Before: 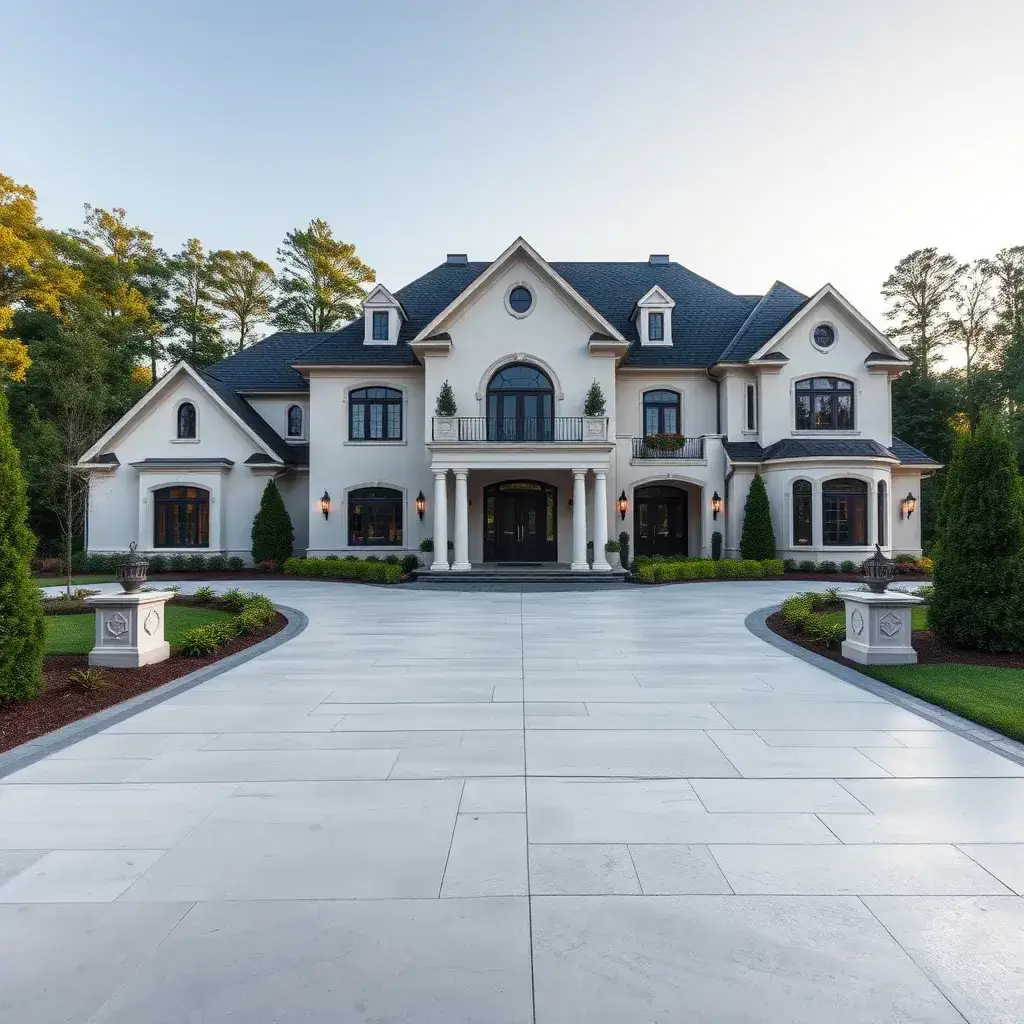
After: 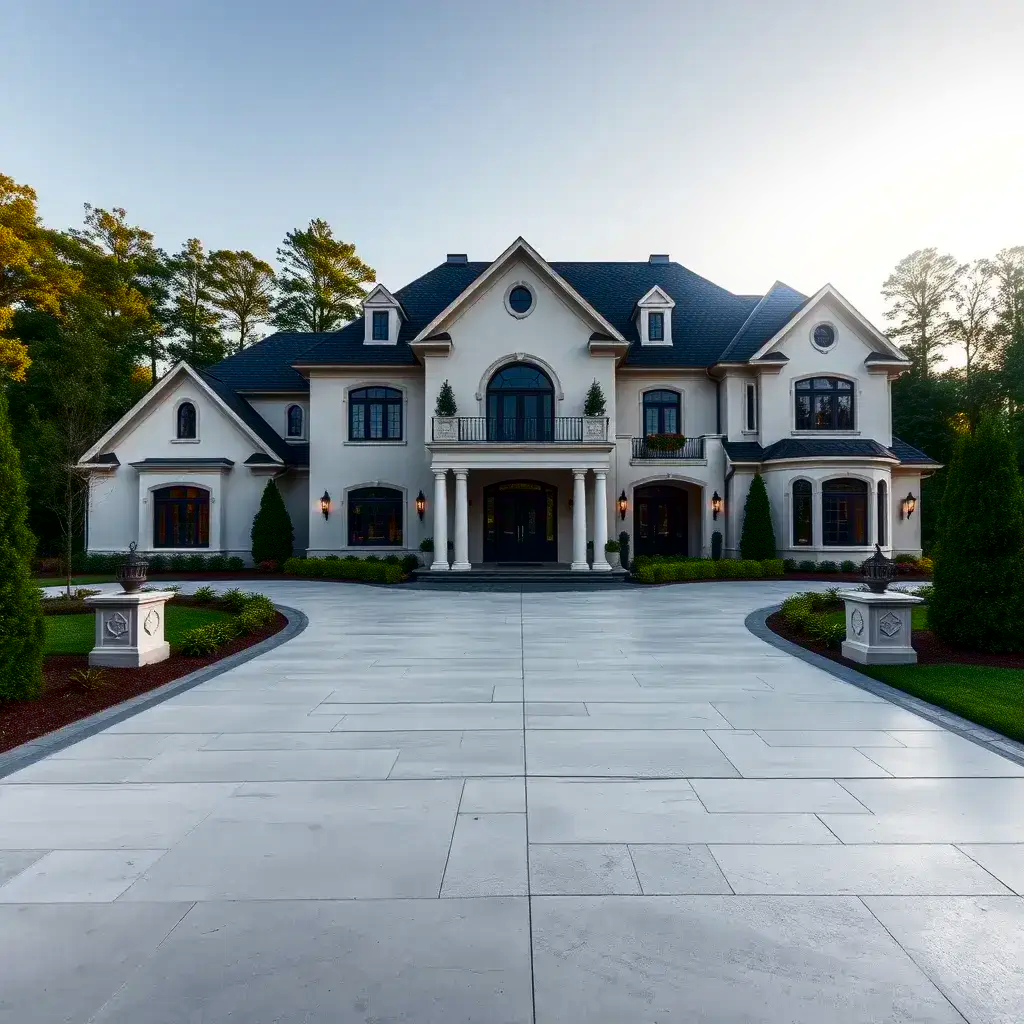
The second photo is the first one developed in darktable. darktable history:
contrast brightness saturation: contrast 0.1, brightness -0.26, saturation 0.14
bloom: size 9%, threshold 100%, strength 7%
